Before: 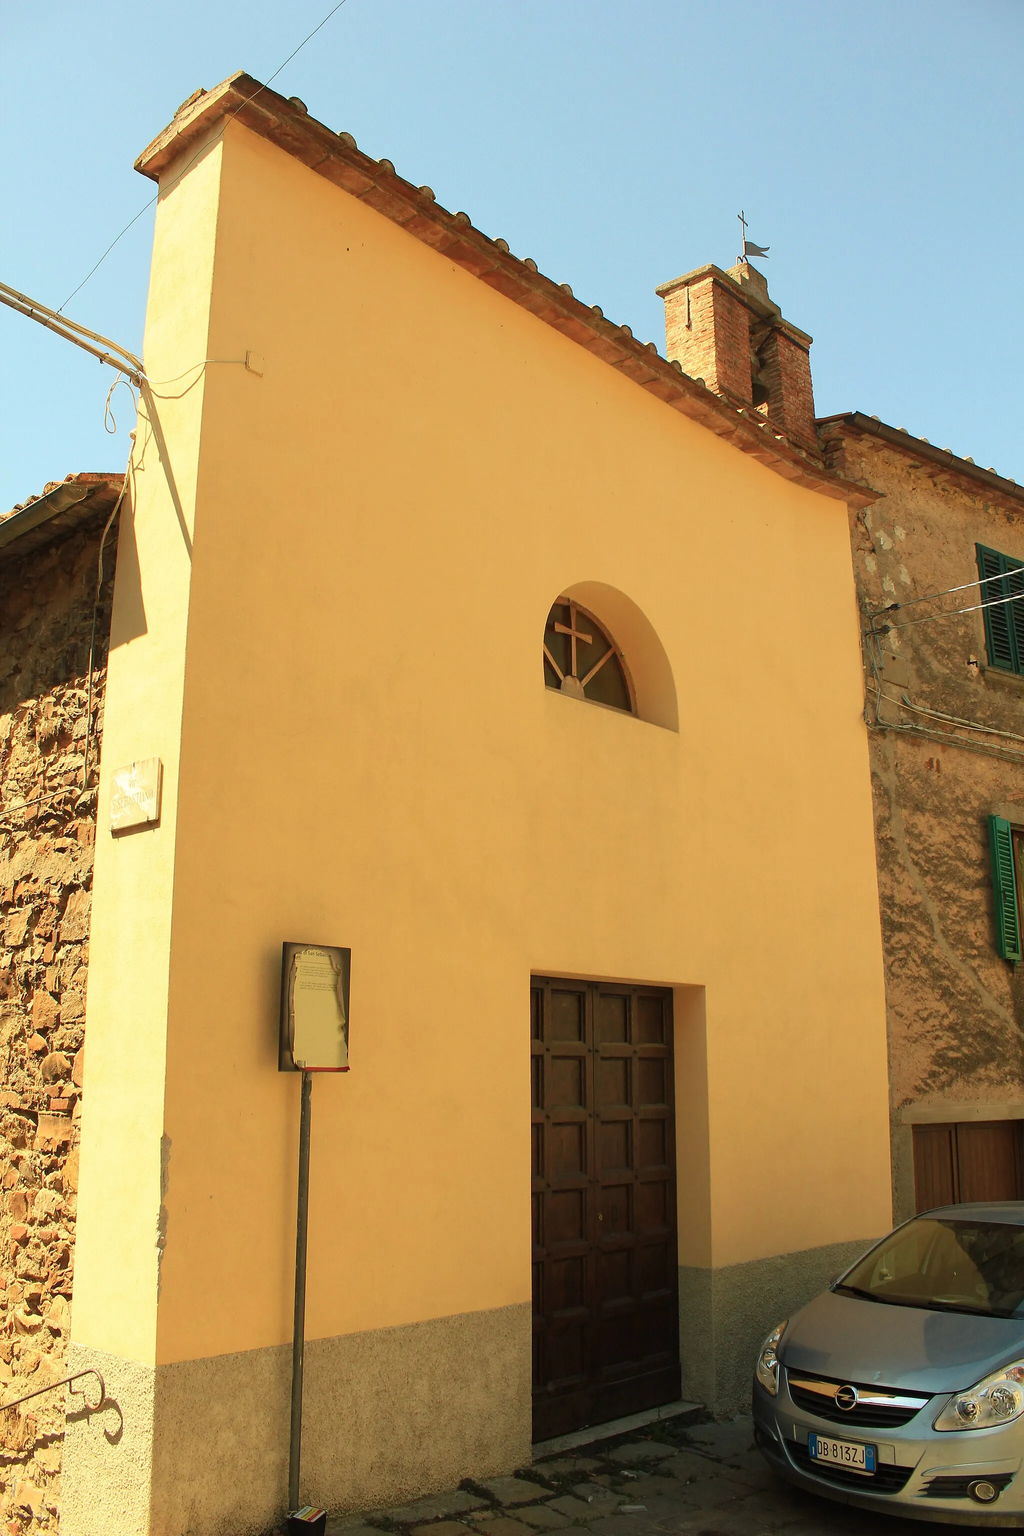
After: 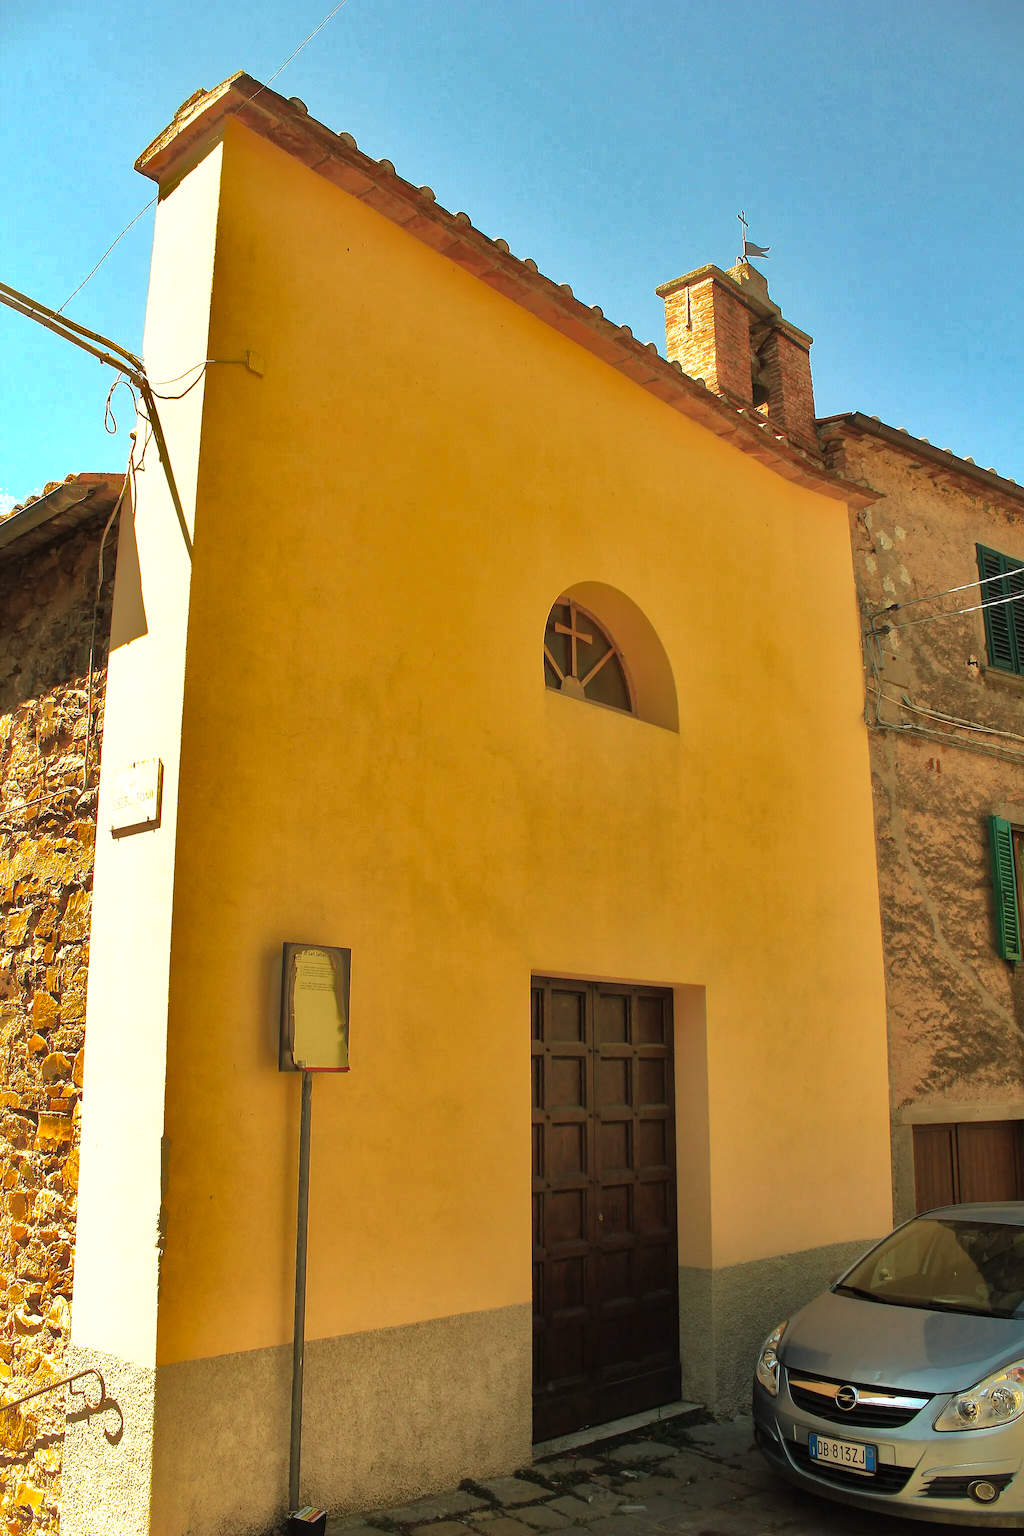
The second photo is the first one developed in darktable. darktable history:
tone equalizer: -8 EV -0.421 EV, -7 EV -0.381 EV, -6 EV -0.368 EV, -5 EV -0.189 EV, -3 EV 0.198 EV, -2 EV 0.353 EV, -1 EV 0.402 EV, +0 EV 0.39 EV, mask exposure compensation -0.499 EV
shadows and highlights: shadows 38.8, highlights -73.93
